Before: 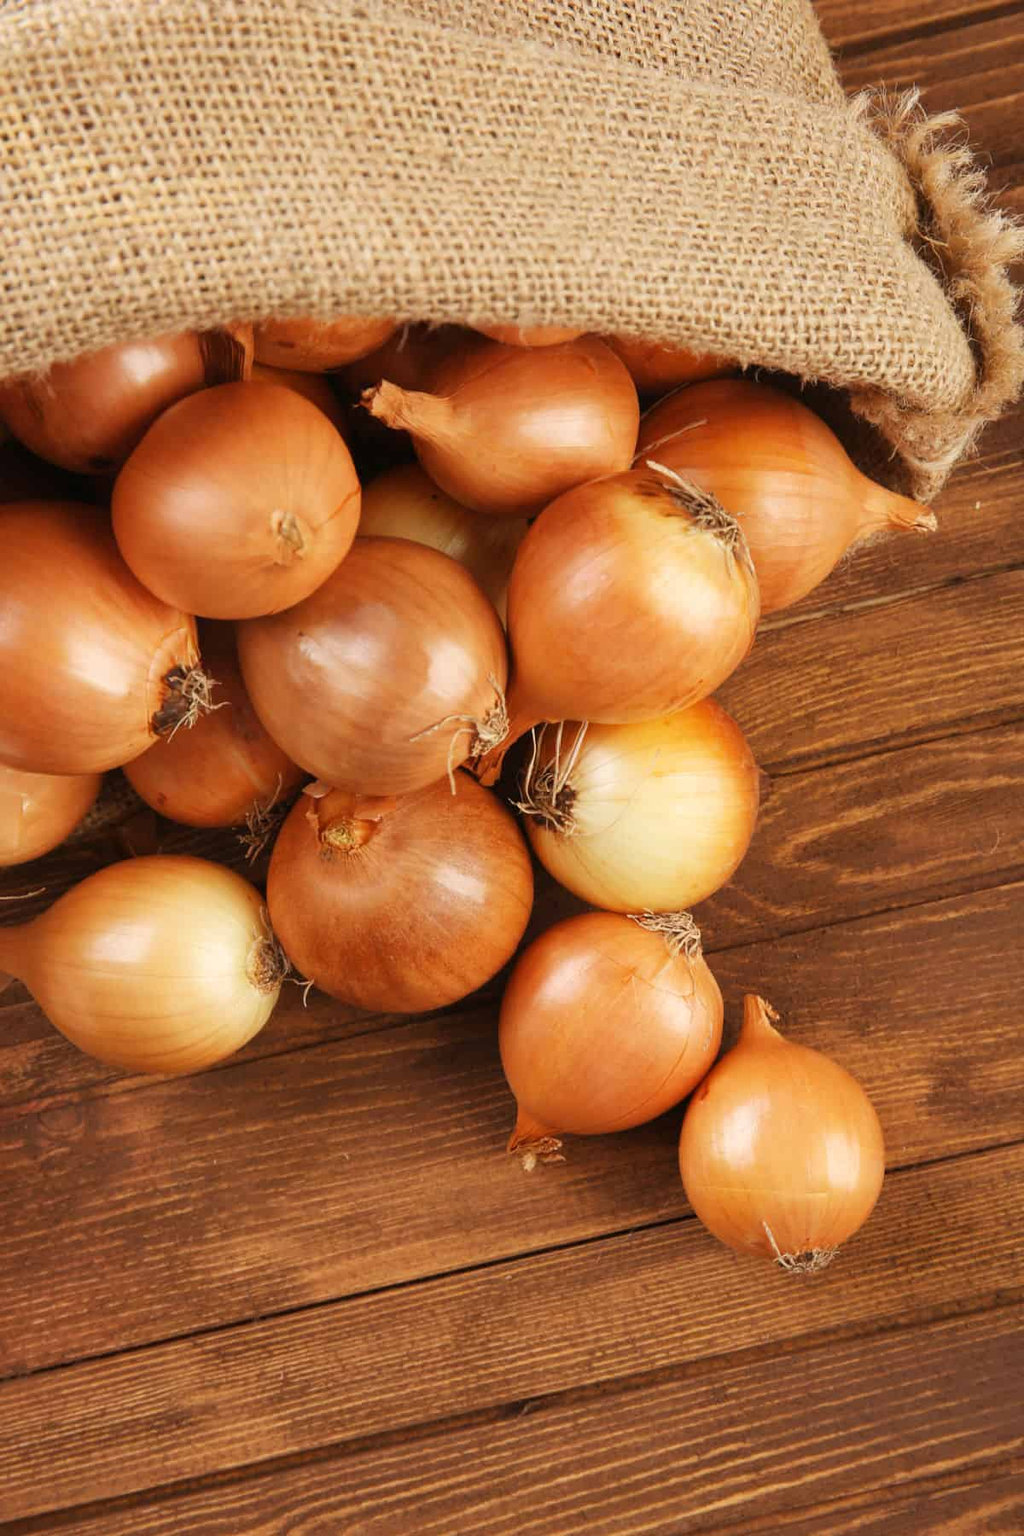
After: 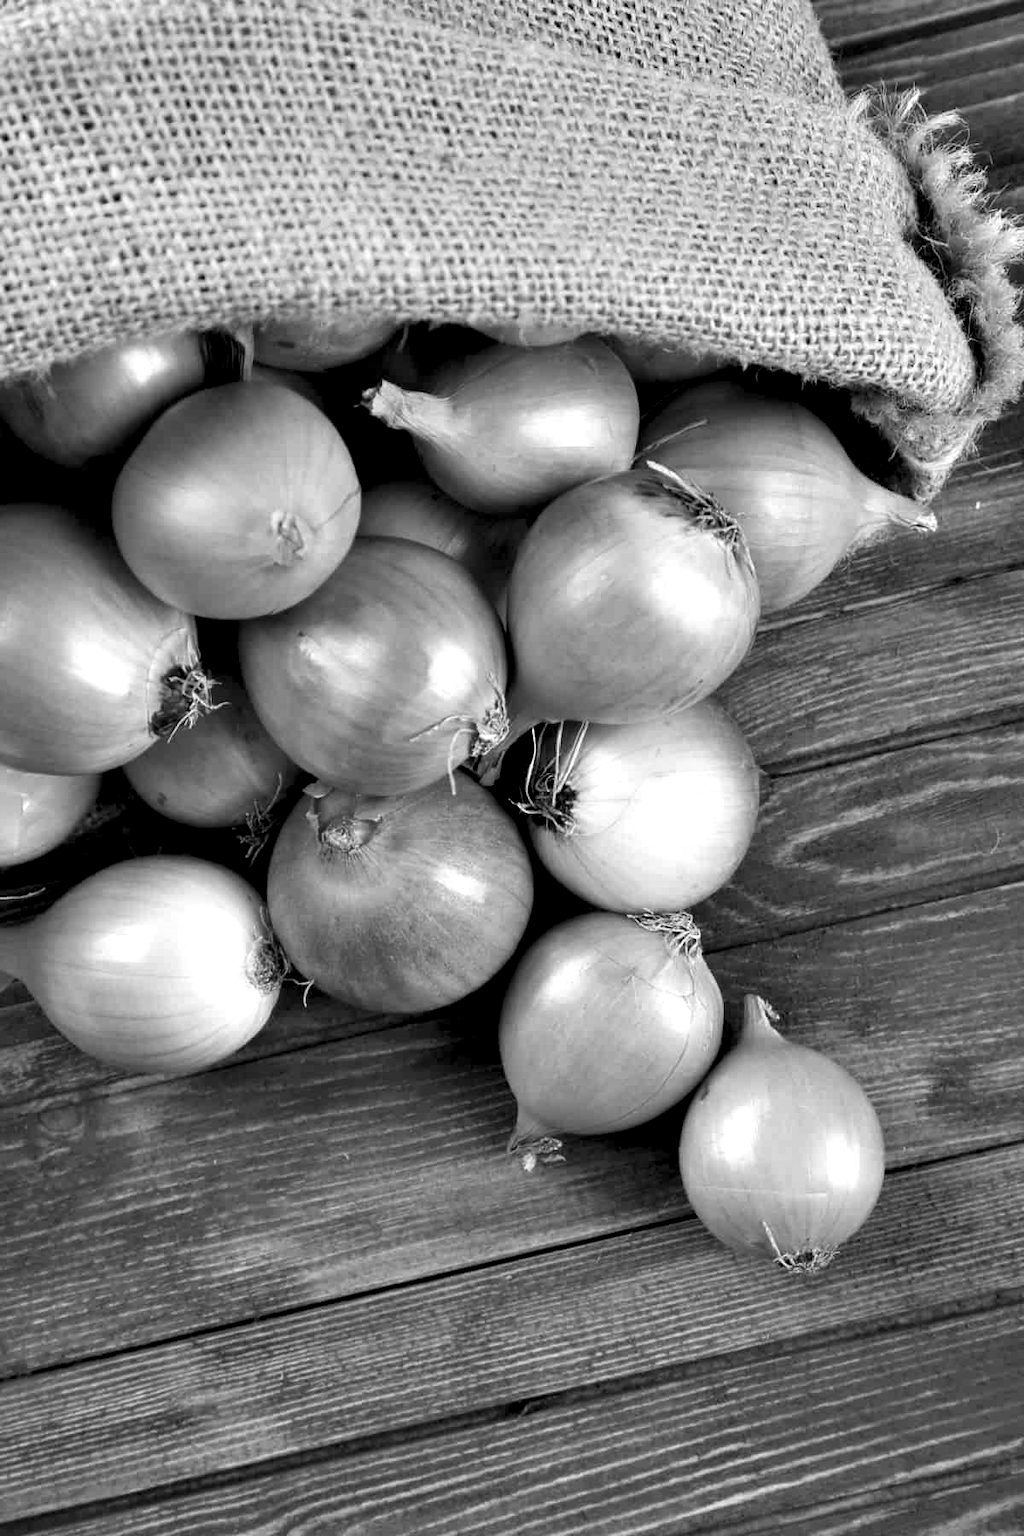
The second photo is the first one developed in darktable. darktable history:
contrast equalizer: octaves 7, y [[0.609, 0.611, 0.615, 0.613, 0.607, 0.603], [0.504, 0.498, 0.496, 0.499, 0.506, 0.516], [0 ×6], [0 ×6], [0 ×6]]
monochrome: on, module defaults
